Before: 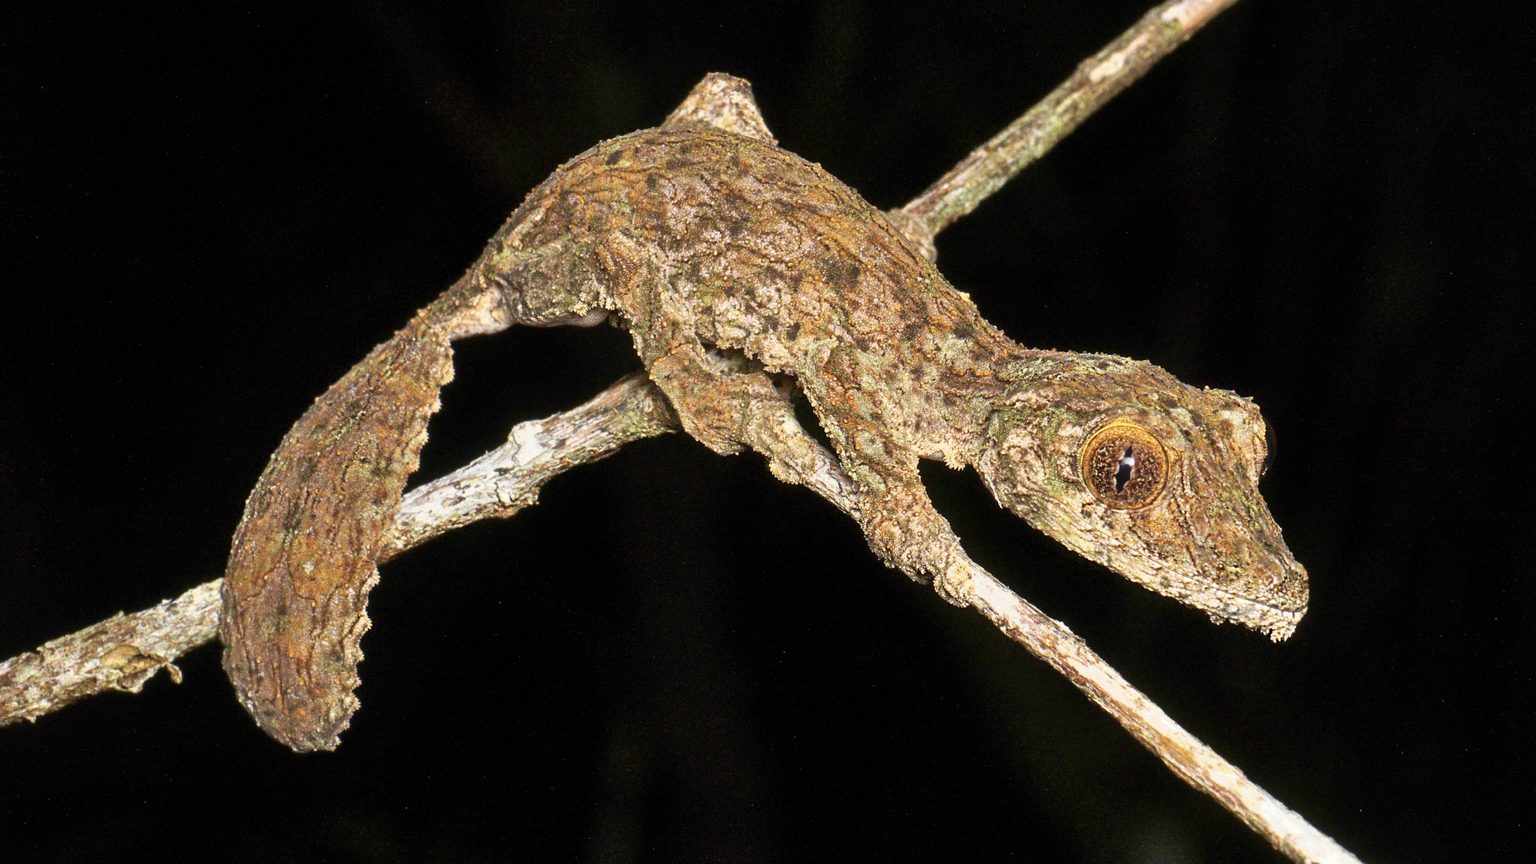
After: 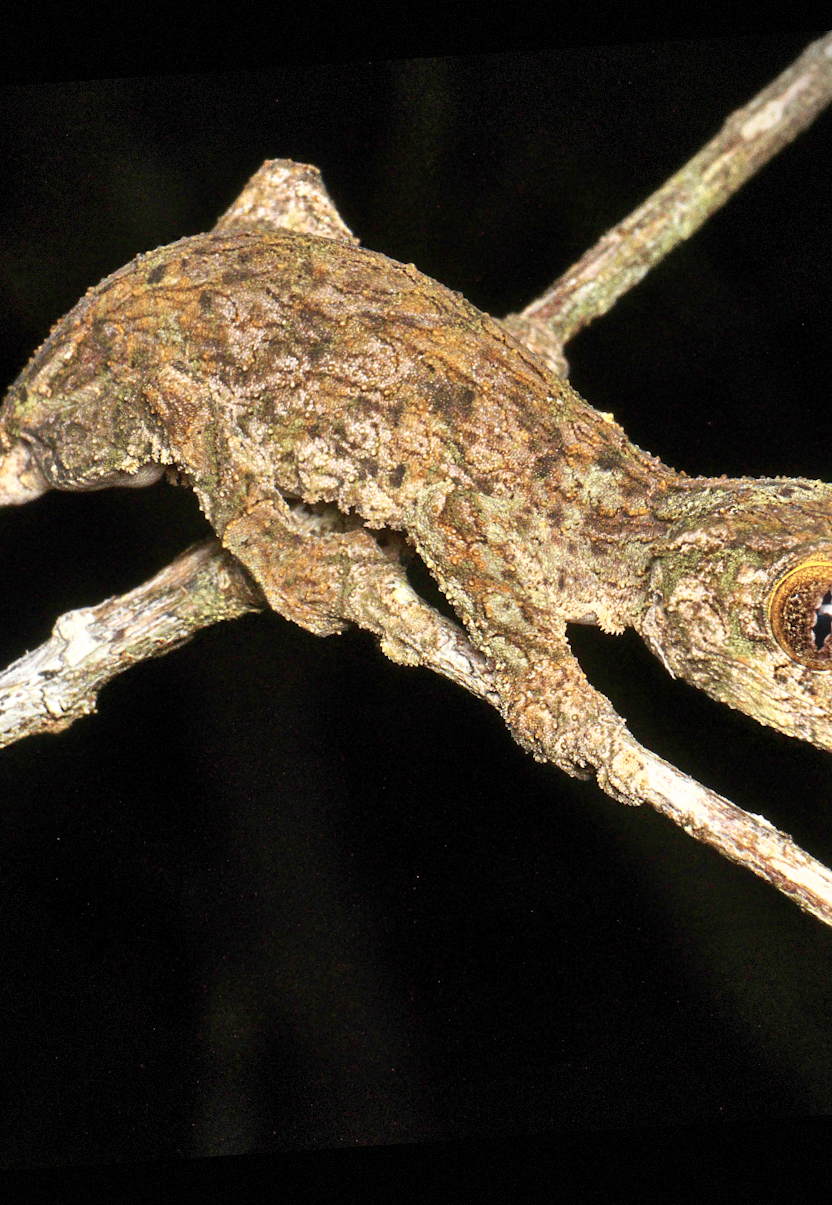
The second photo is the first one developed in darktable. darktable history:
crop: left 31.229%, right 27.105%
exposure: exposure 0.178 EV, compensate exposure bias true, compensate highlight preservation false
shadows and highlights: shadows 32, highlights -32, soften with gaussian
vignetting: dithering 8-bit output, unbound false
rotate and perspective: rotation -4.2°, shear 0.006, automatic cropping off
grain: coarseness 0.09 ISO, strength 10%
